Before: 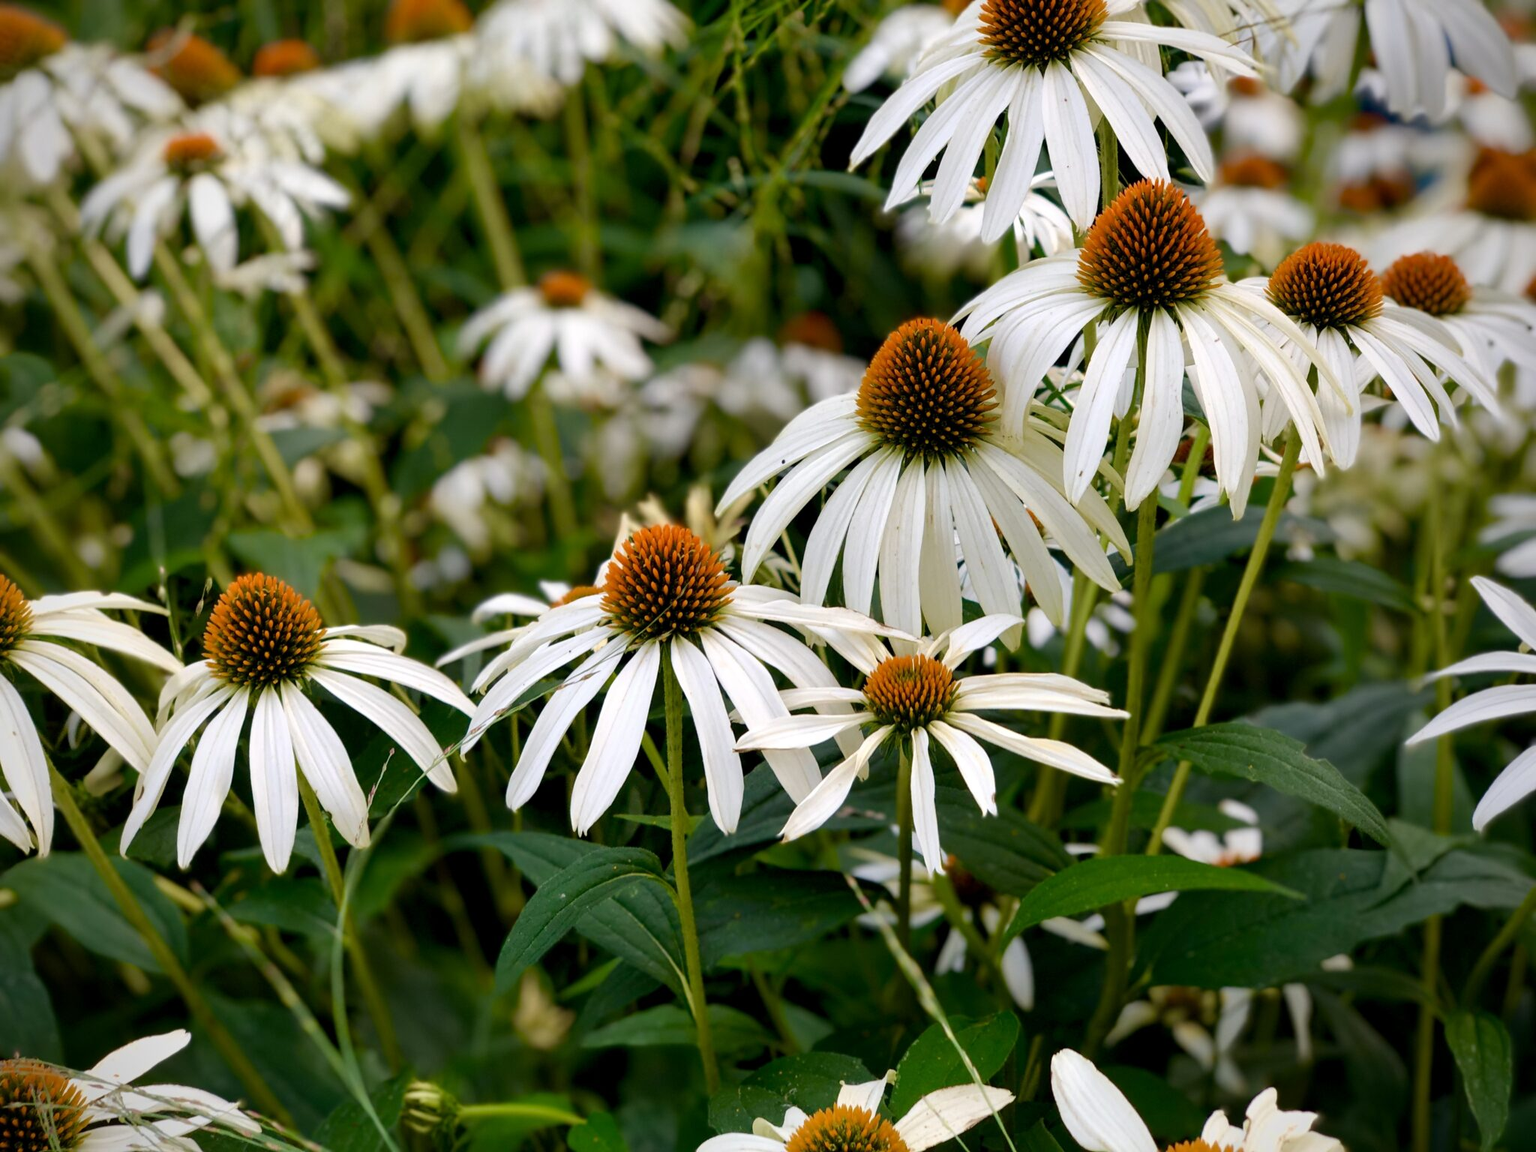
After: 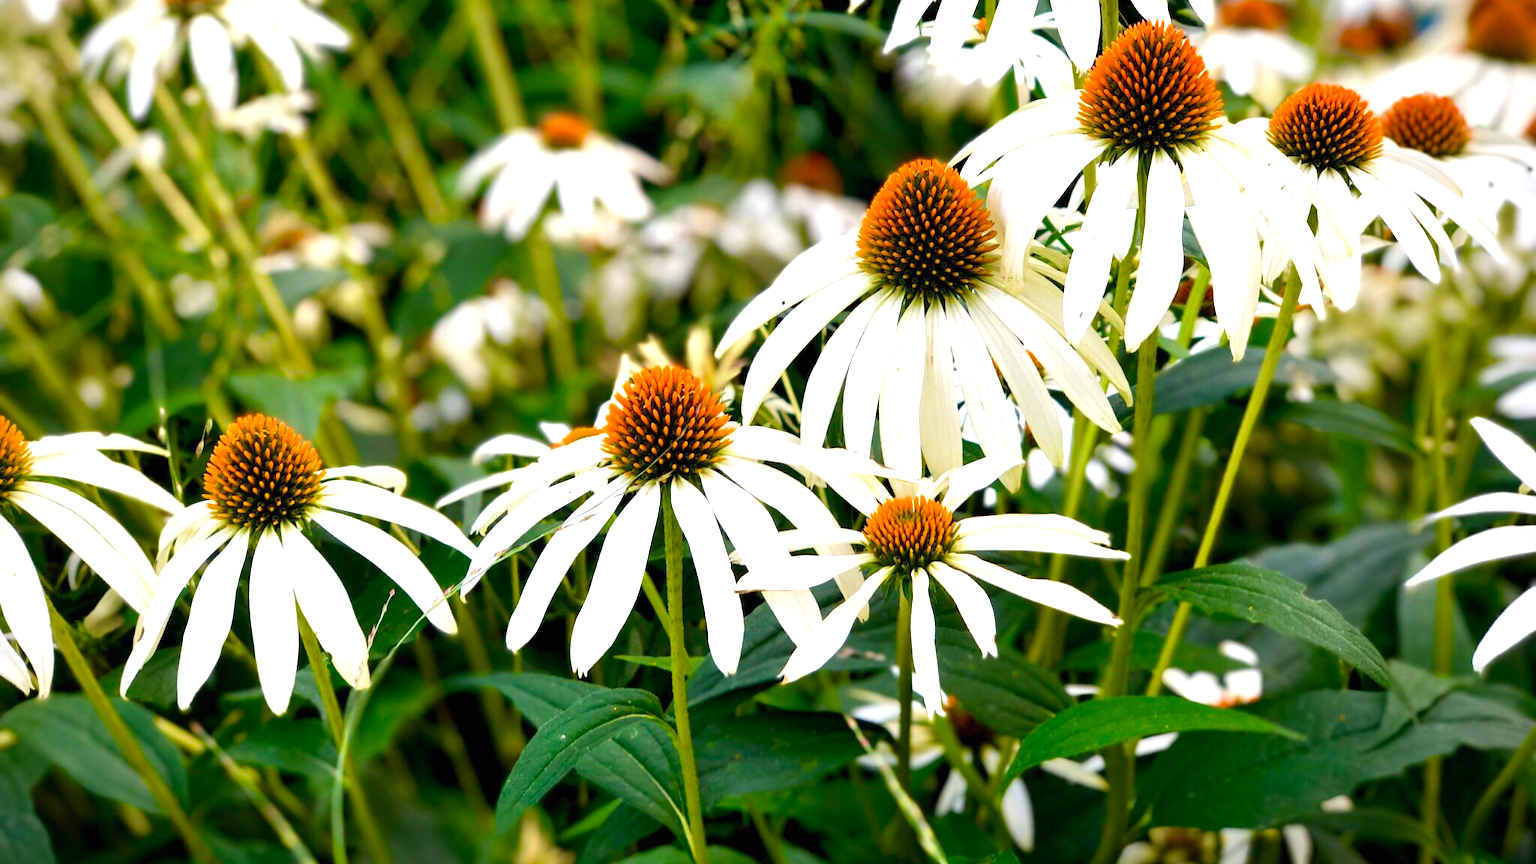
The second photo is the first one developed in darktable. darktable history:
crop: top 13.819%, bottom 11.169%
exposure: black level correction 0, exposure 1.1 EV, compensate exposure bias true, compensate highlight preservation false
